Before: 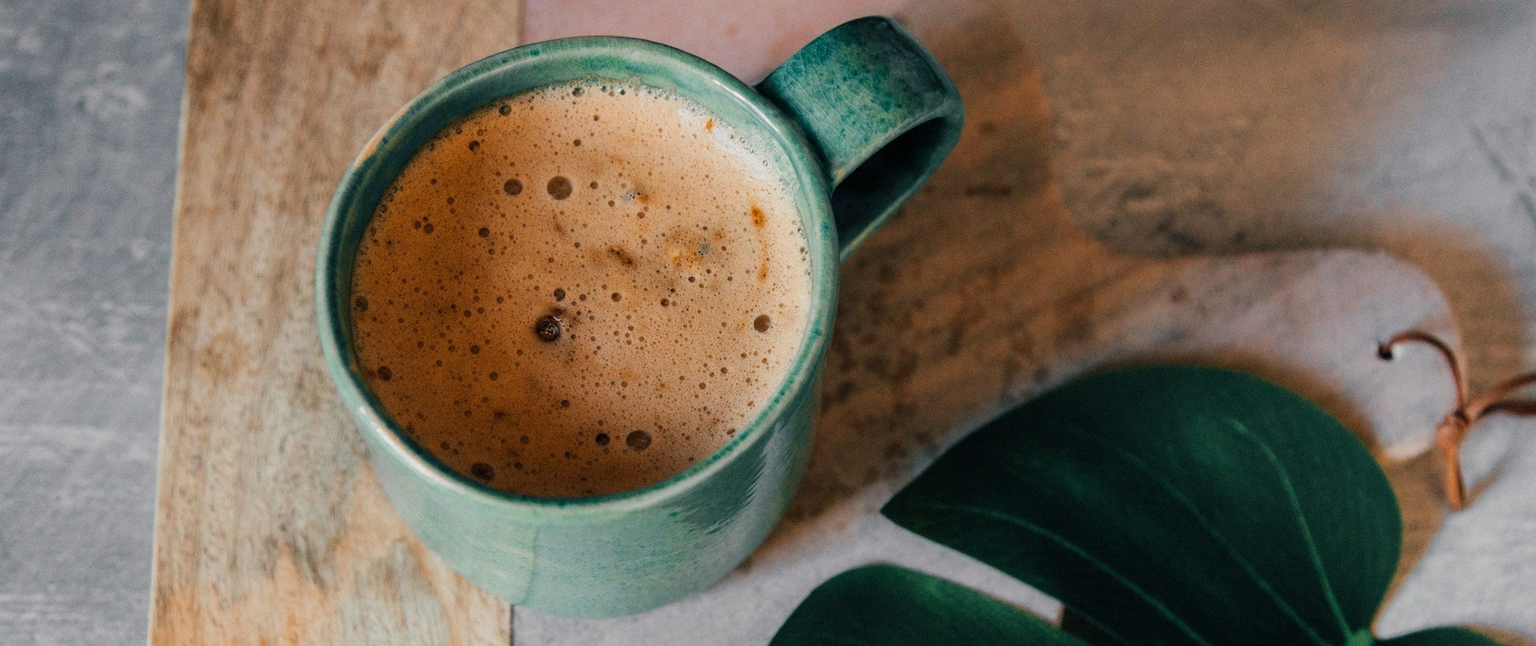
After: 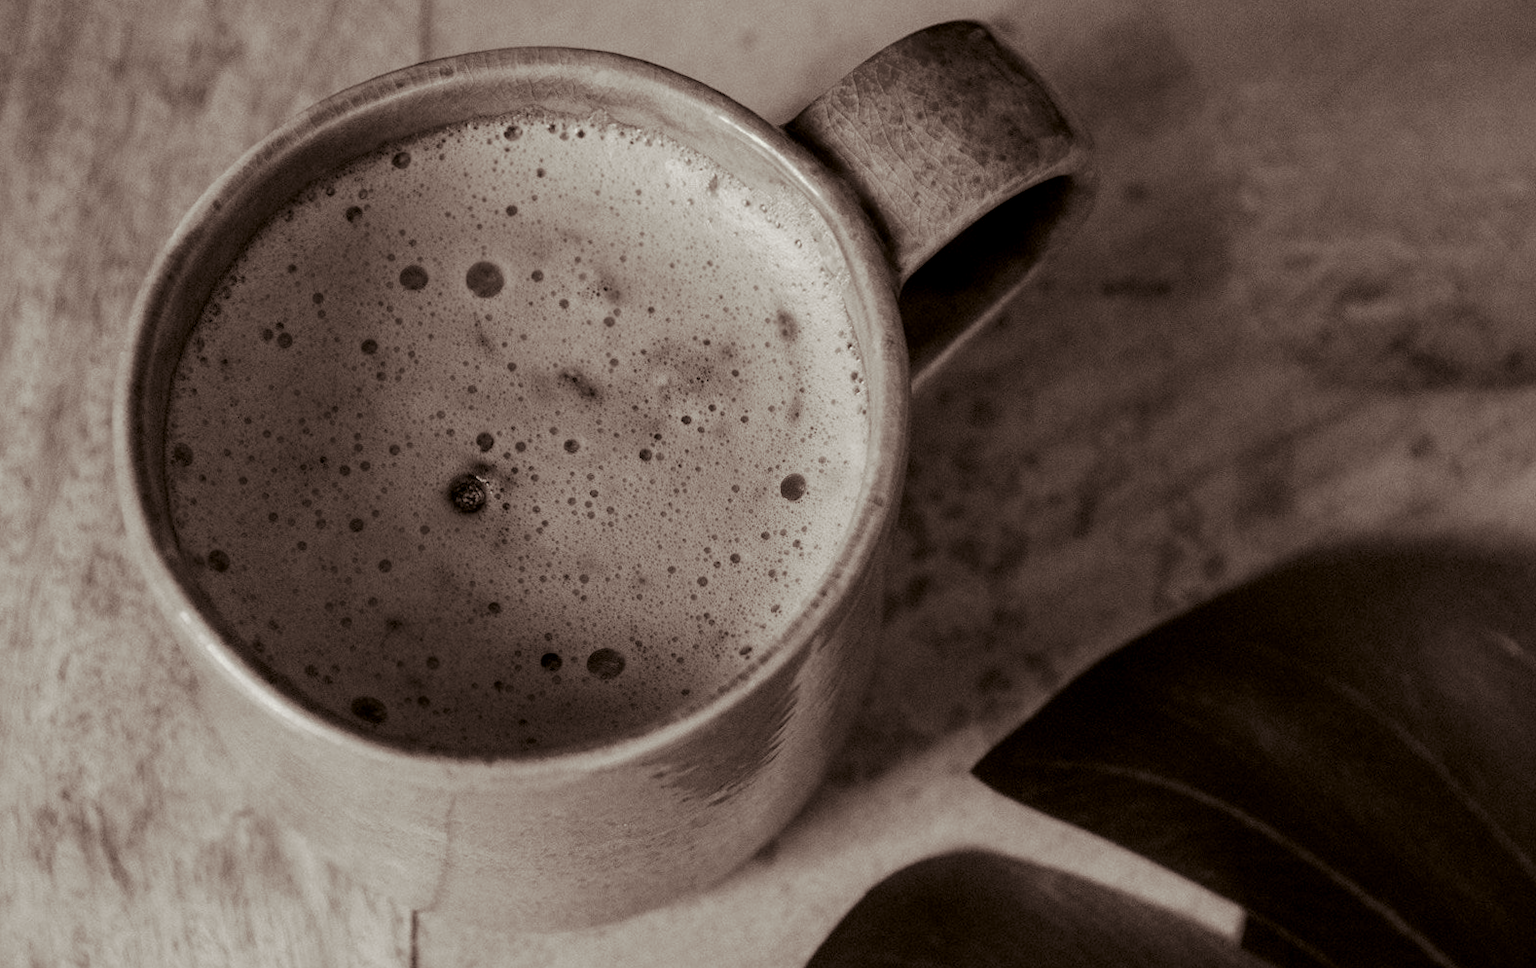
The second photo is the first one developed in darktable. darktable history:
color correction: highlights a* -0.482, highlights b* 0.161, shadows a* 4.66, shadows b* 20.72
crop and rotate: left 15.754%, right 17.579%
color calibration: output gray [0.21, 0.42, 0.37, 0], gray › normalize channels true, illuminant same as pipeline (D50), adaptation XYZ, x 0.346, y 0.359, gamut compression 0
rotate and perspective: rotation 0.174°, lens shift (vertical) 0.013, lens shift (horizontal) 0.019, shear 0.001, automatic cropping original format, crop left 0.007, crop right 0.991, crop top 0.016, crop bottom 0.997
split-toning: shadows › saturation 0.2
